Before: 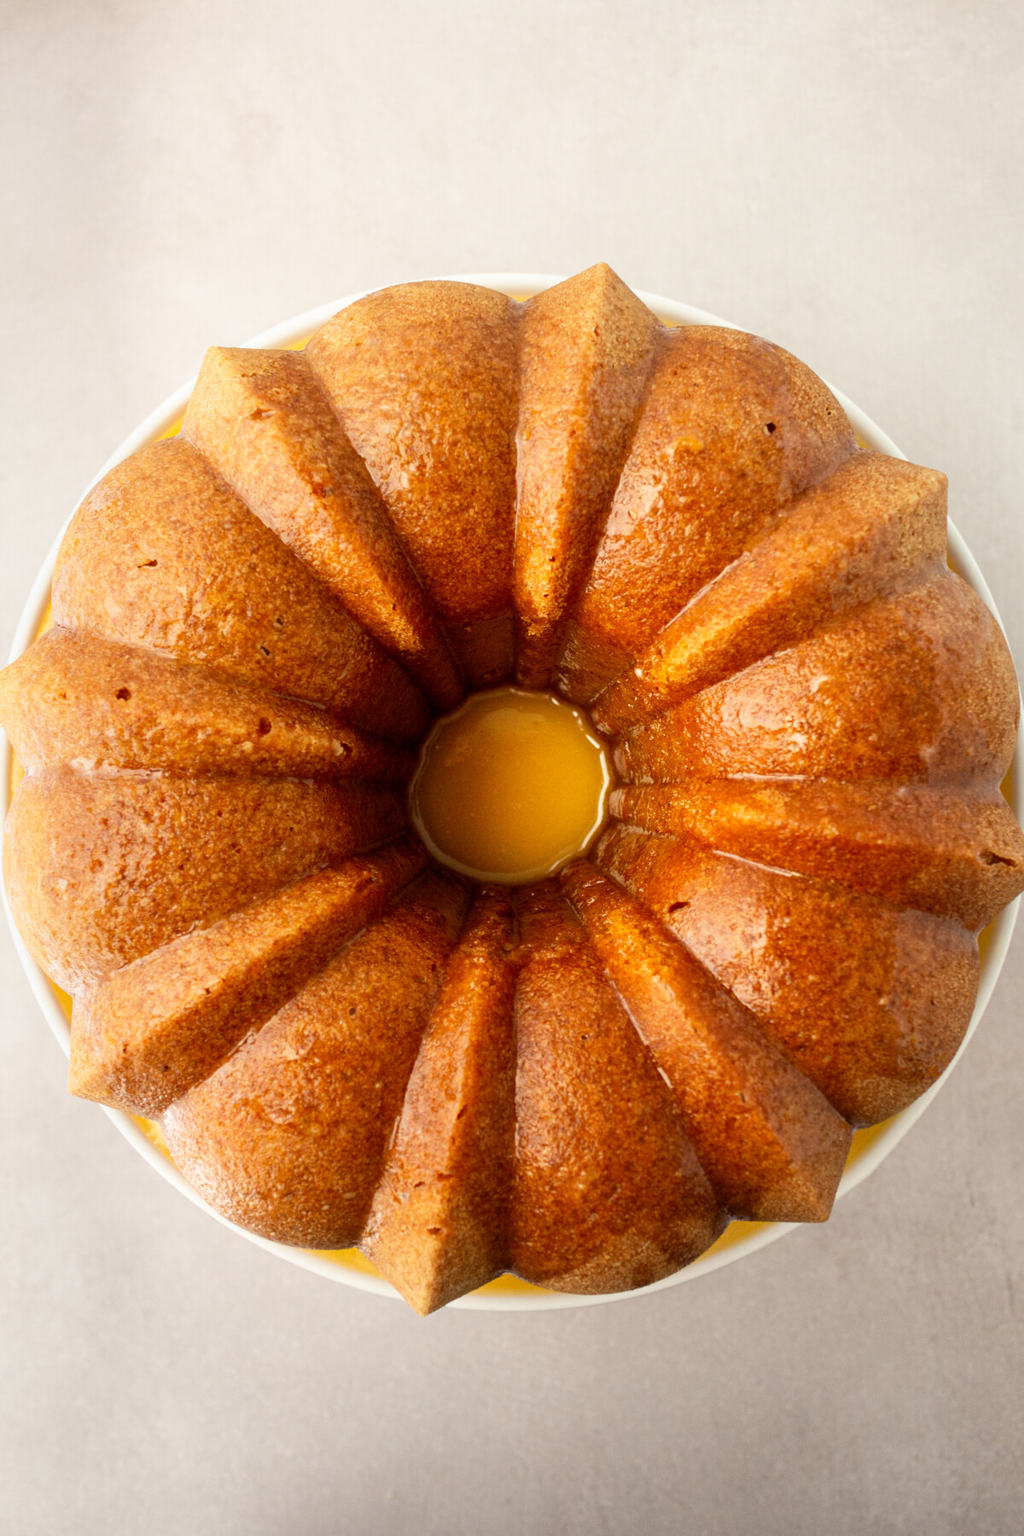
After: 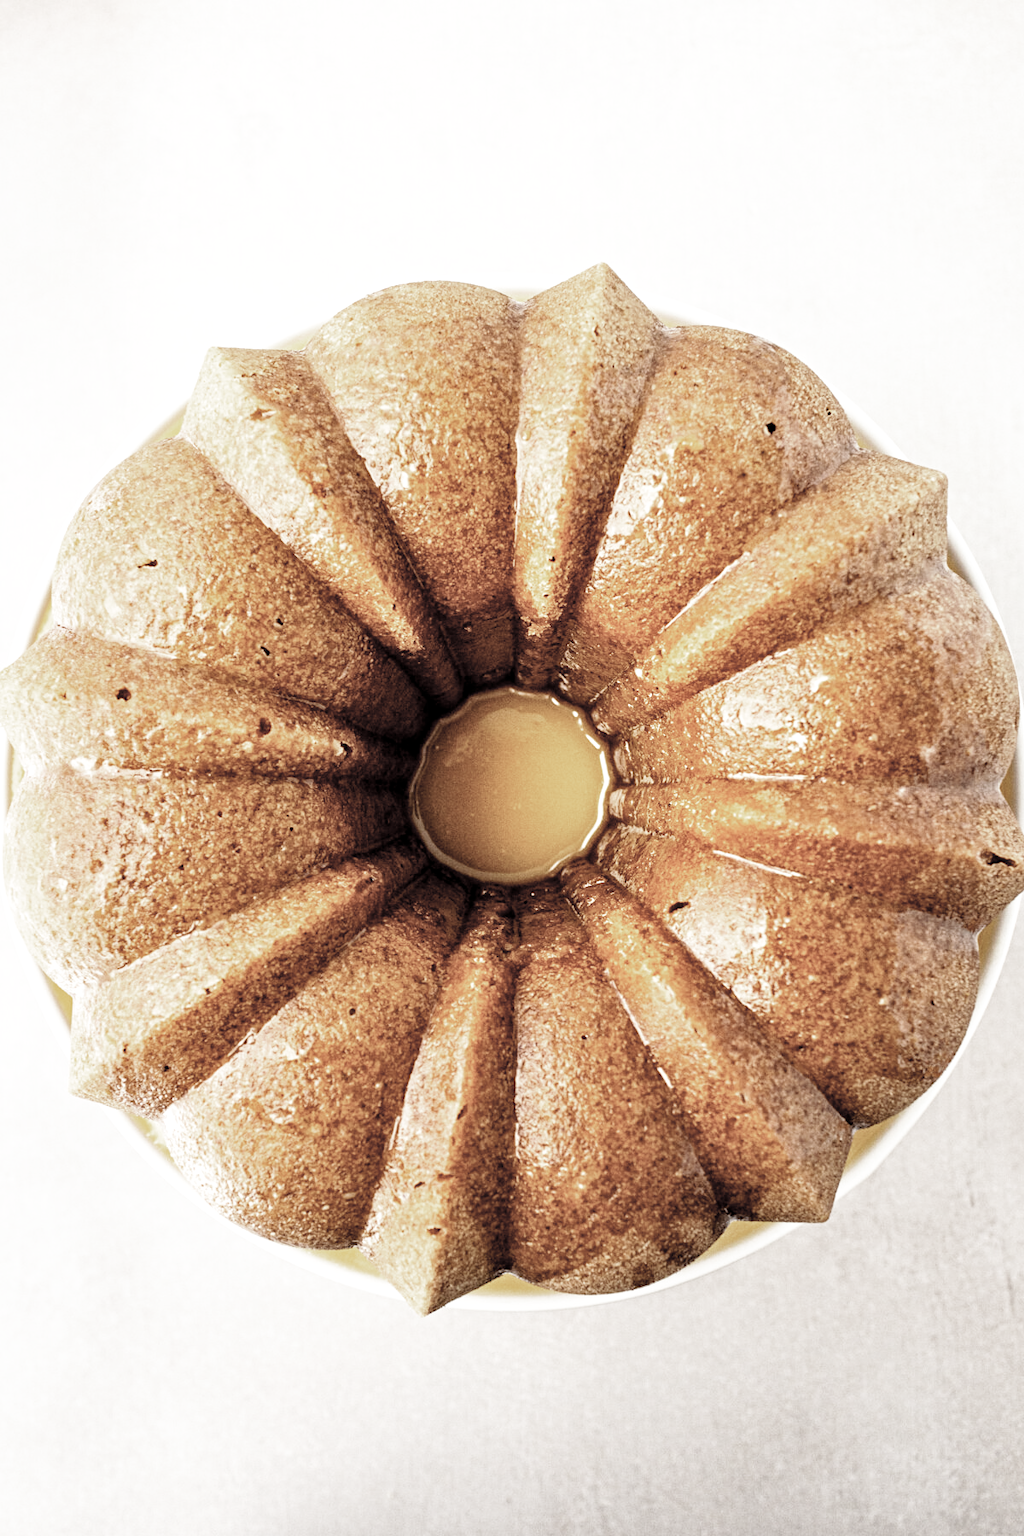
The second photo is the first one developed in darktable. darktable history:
contrast equalizer: y [[0.5, 0.542, 0.583, 0.625, 0.667, 0.708], [0.5 ×6], [0.5 ×6], [0 ×6], [0 ×6]]
base curve: curves: ch0 [(0, 0) (0.005, 0.002) (0.15, 0.3) (0.4, 0.7) (0.75, 0.95) (1, 1)], preserve colors none
exposure: exposure 0.232 EV, compensate exposure bias true, compensate highlight preservation false
color zones: curves: ch0 [(0, 0.613) (0.01, 0.613) (0.245, 0.448) (0.498, 0.529) (0.642, 0.665) (0.879, 0.777) (0.99, 0.613)]; ch1 [(0, 0.035) (0.121, 0.189) (0.259, 0.197) (0.415, 0.061) (0.589, 0.022) (0.732, 0.022) (0.857, 0.026) (0.991, 0.053)]
